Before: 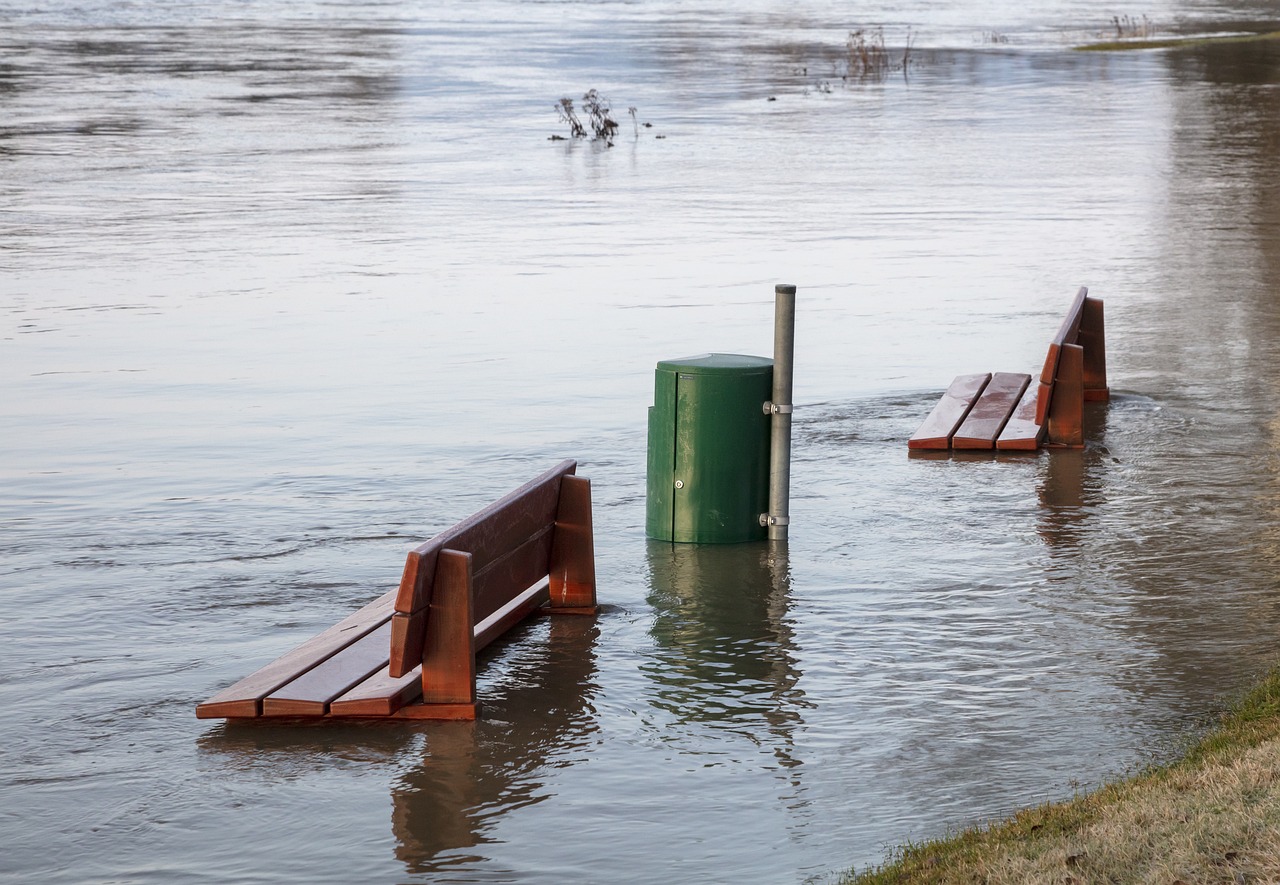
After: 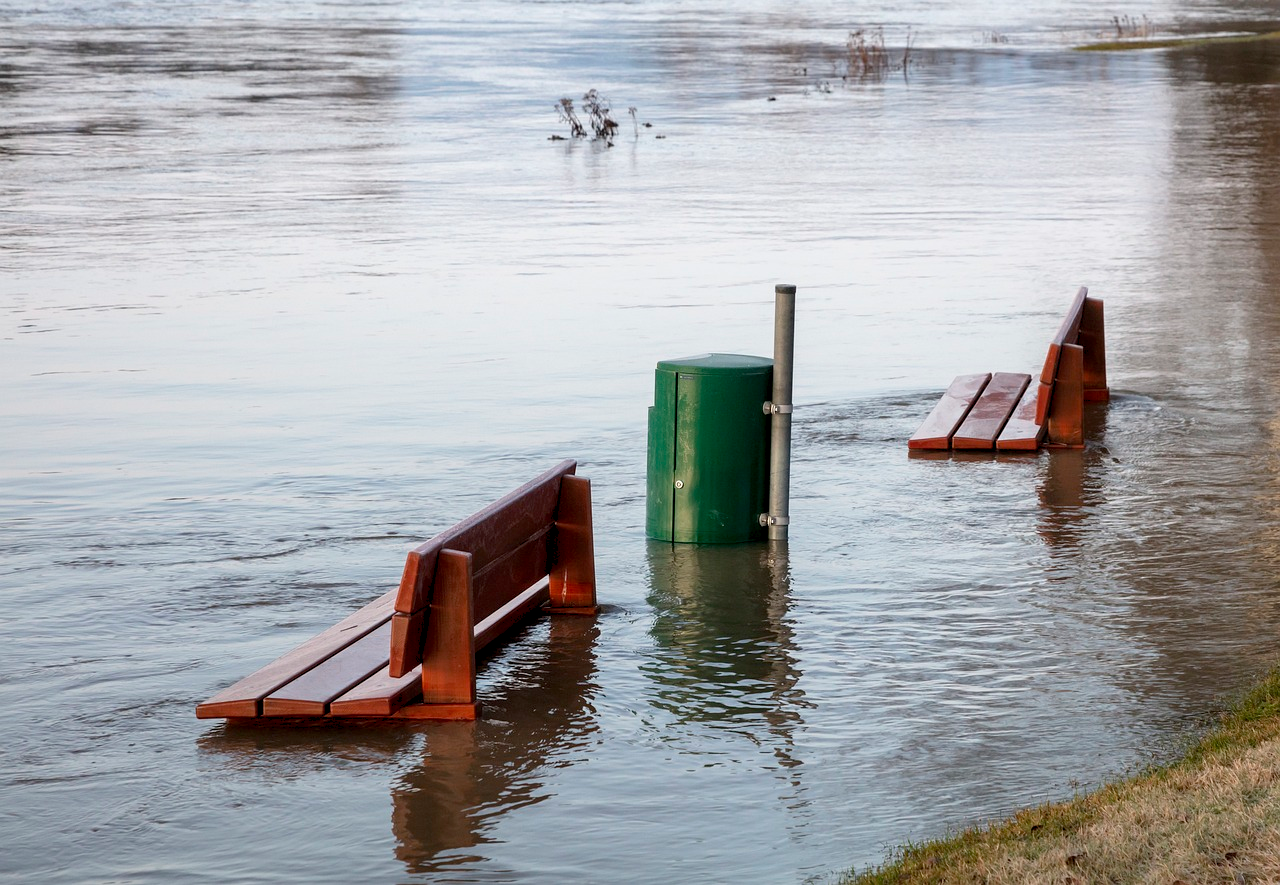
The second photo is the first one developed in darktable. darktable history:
exposure: black level correction 0.004, exposure 0.014 EV, compensate highlight preservation false
